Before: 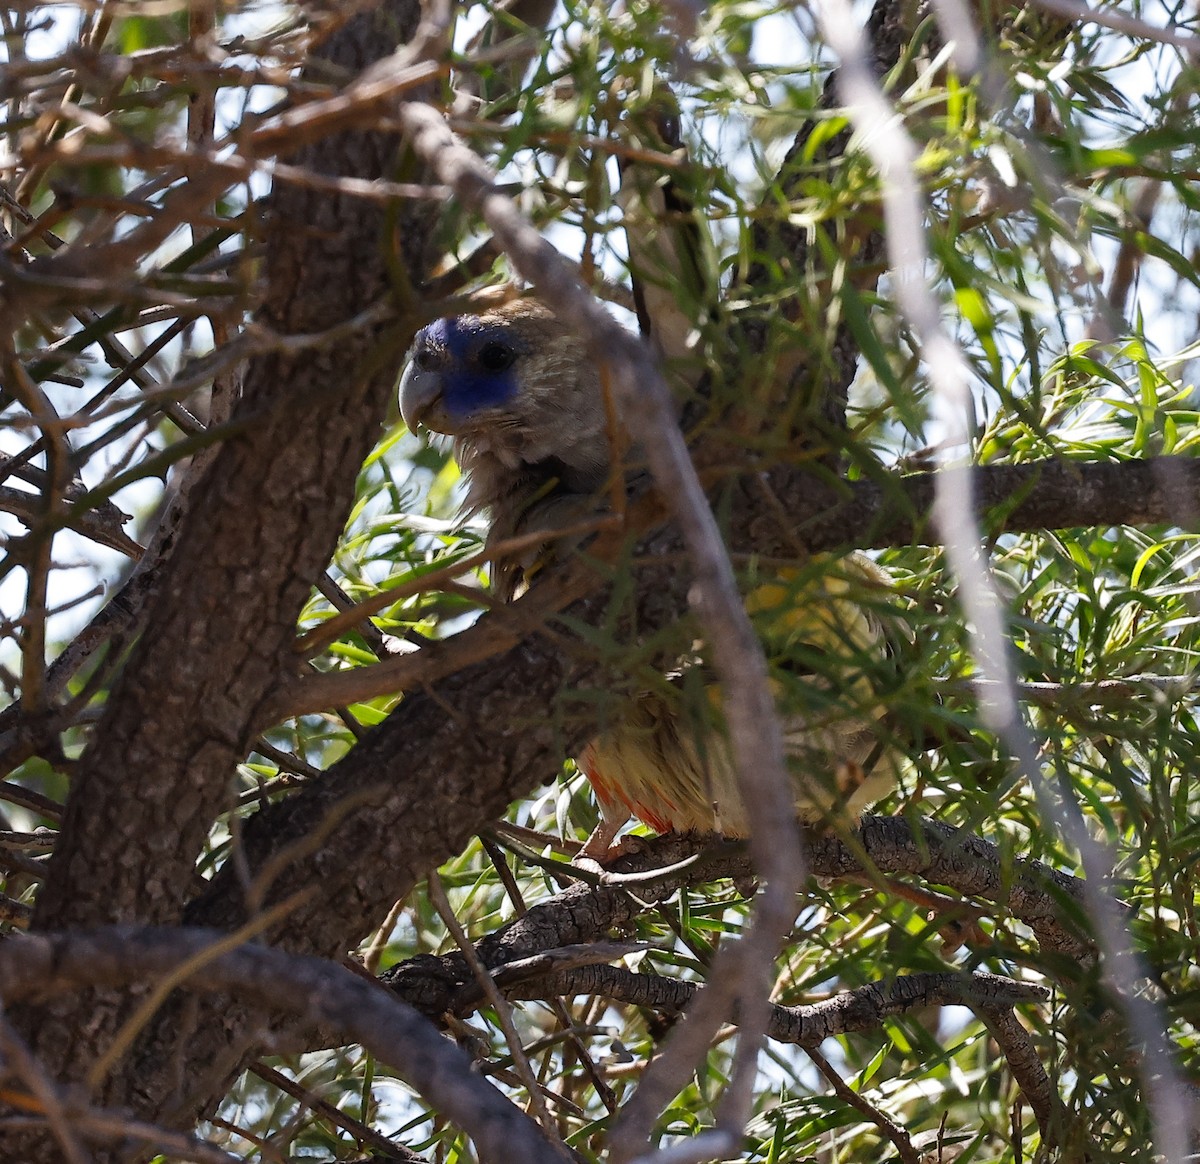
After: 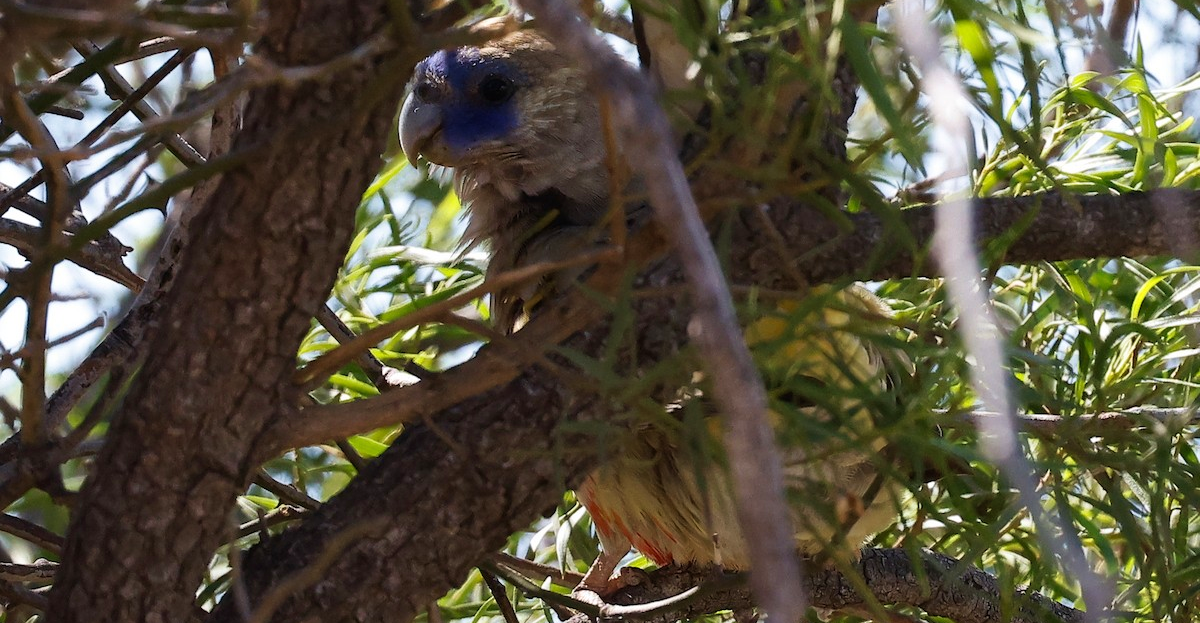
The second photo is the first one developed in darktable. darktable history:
crop and rotate: top 23.088%, bottom 23.364%
velvia: on, module defaults
